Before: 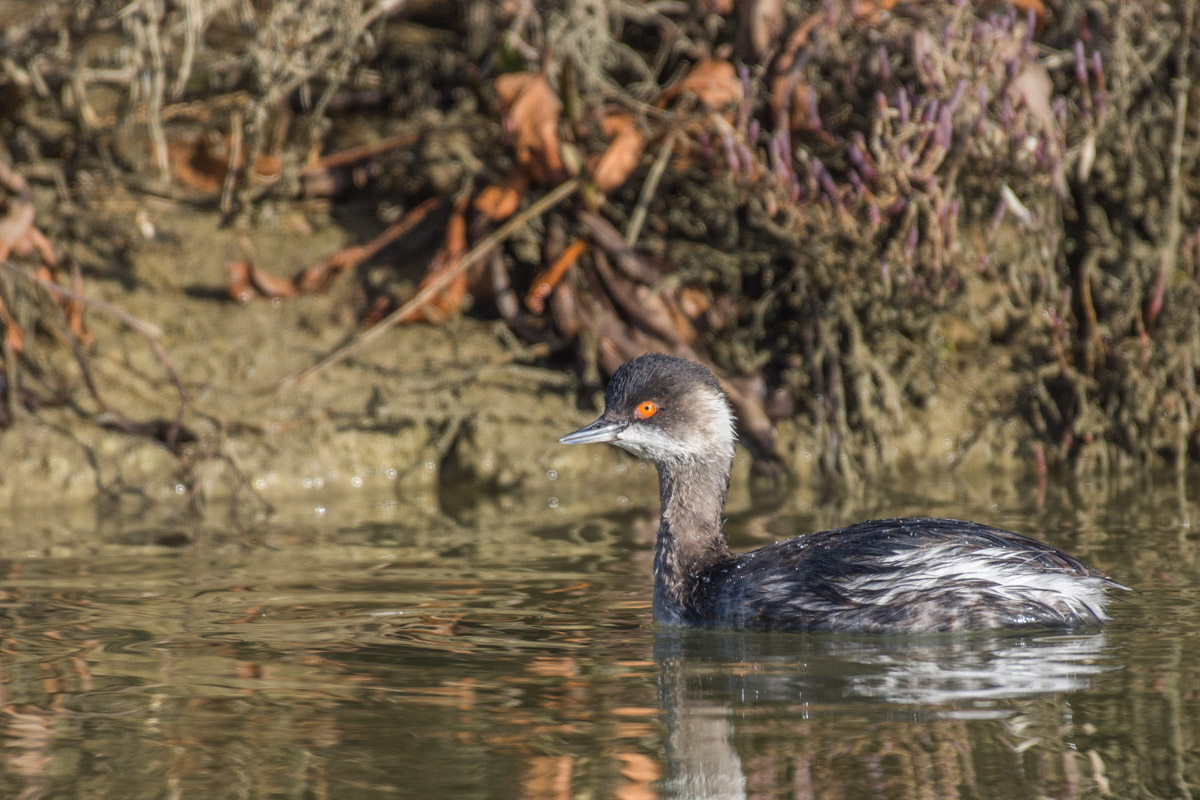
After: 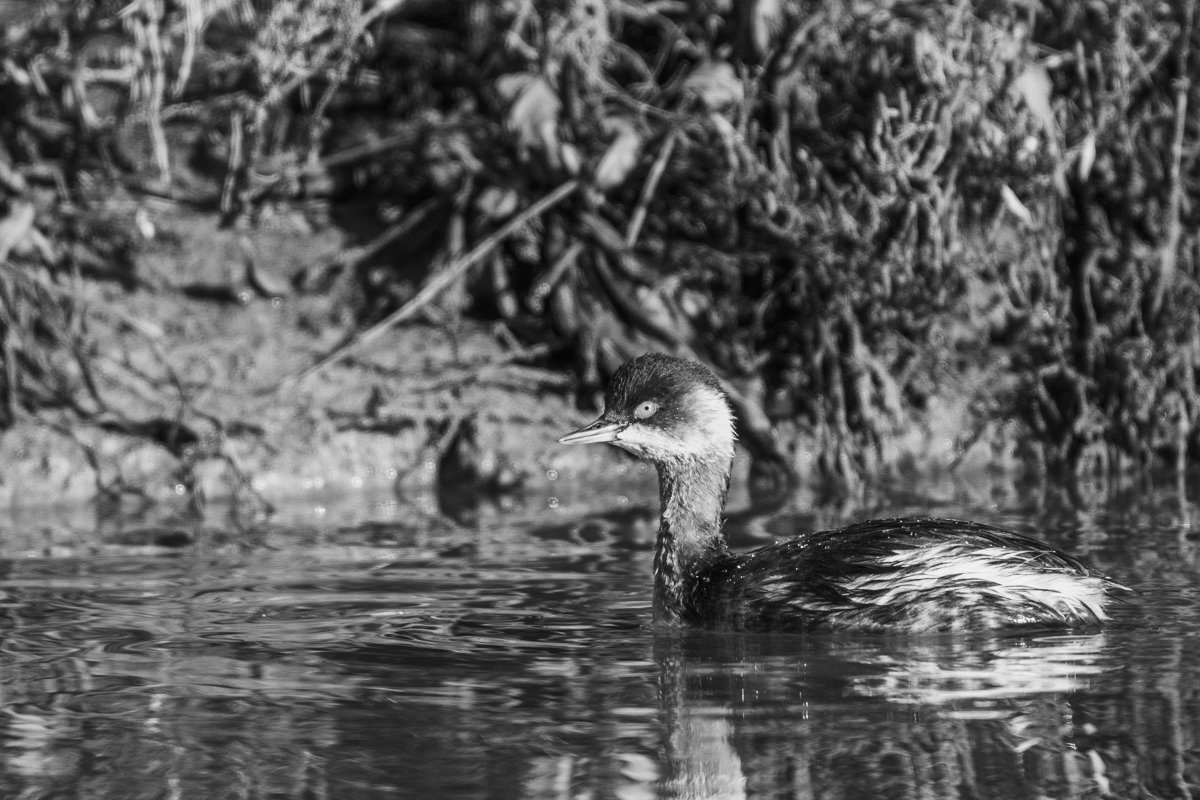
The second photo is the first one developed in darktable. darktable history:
monochrome: on, module defaults
contrast brightness saturation: contrast 0.28
sigmoid: contrast 1.22, skew 0.65
white balance: red 0.925, blue 1.046
